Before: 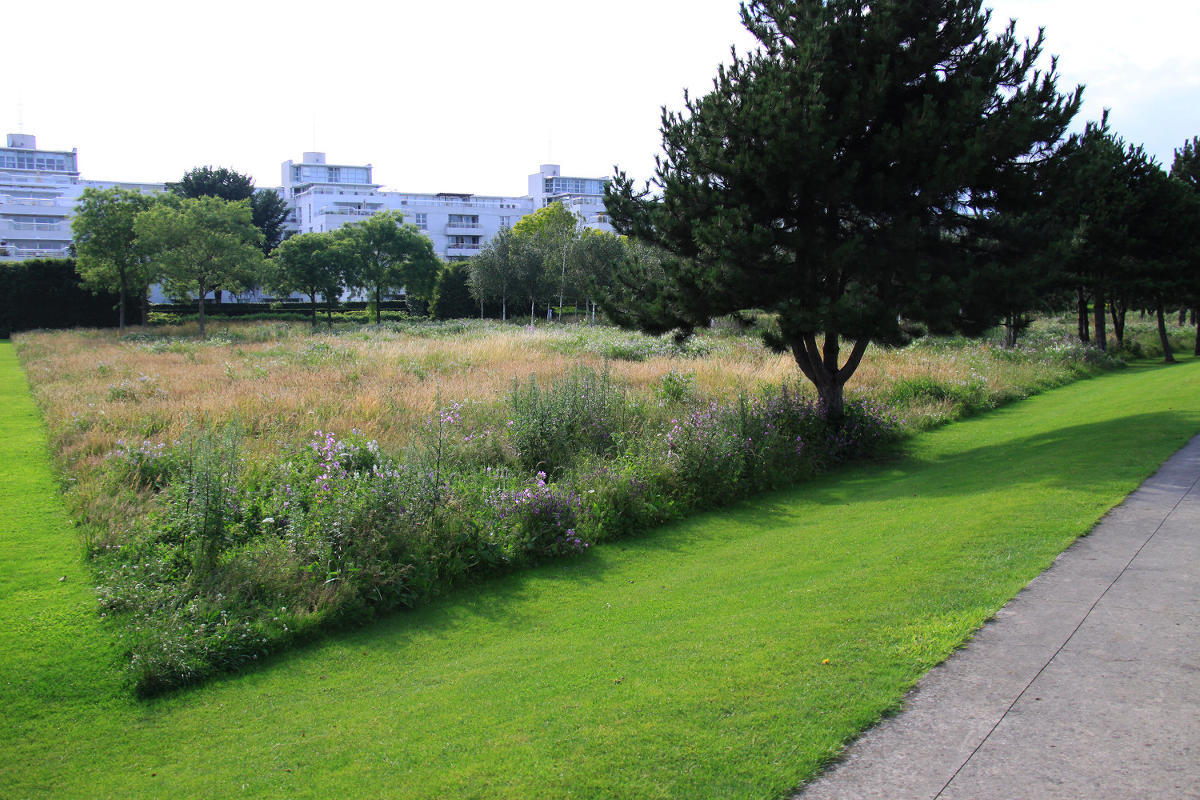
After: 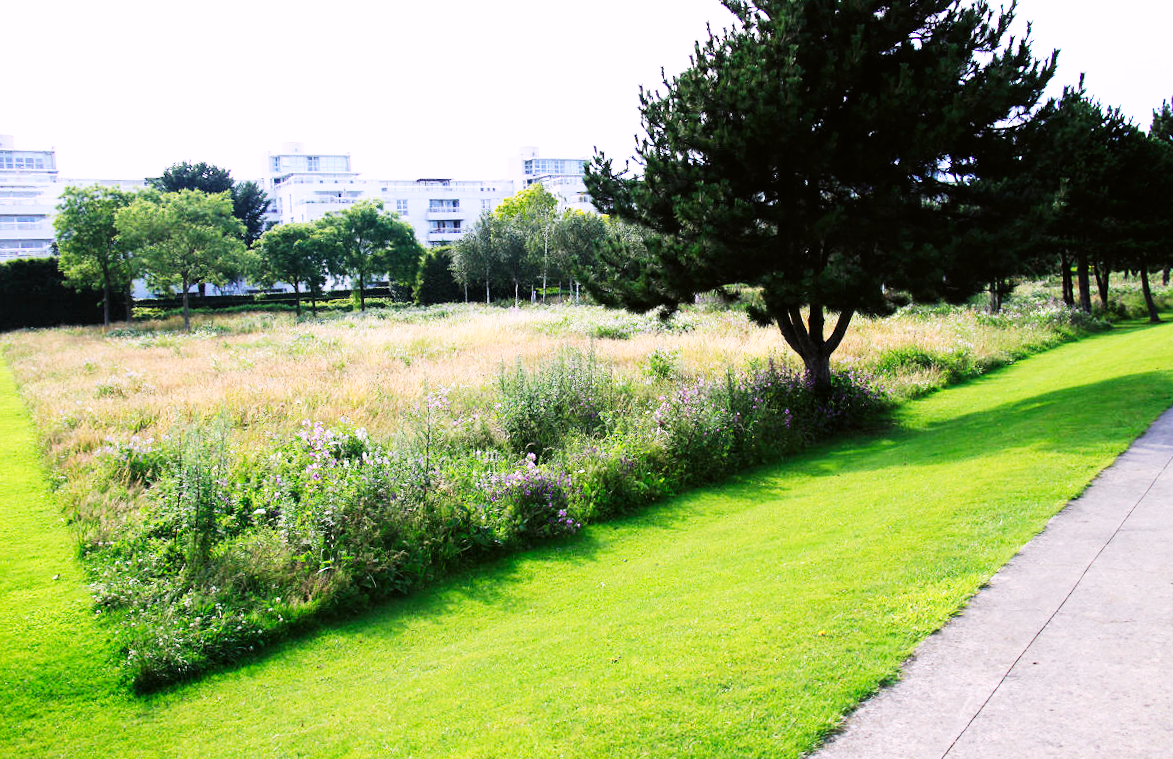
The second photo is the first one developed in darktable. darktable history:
base curve: curves: ch0 [(0, 0) (0.007, 0.004) (0.027, 0.03) (0.046, 0.07) (0.207, 0.54) (0.442, 0.872) (0.673, 0.972) (1, 1)], preserve colors none
rotate and perspective: rotation -2°, crop left 0.022, crop right 0.978, crop top 0.049, crop bottom 0.951
color correction: highlights a* 3.12, highlights b* -1.55, shadows a* -0.101, shadows b* 2.52, saturation 0.98
